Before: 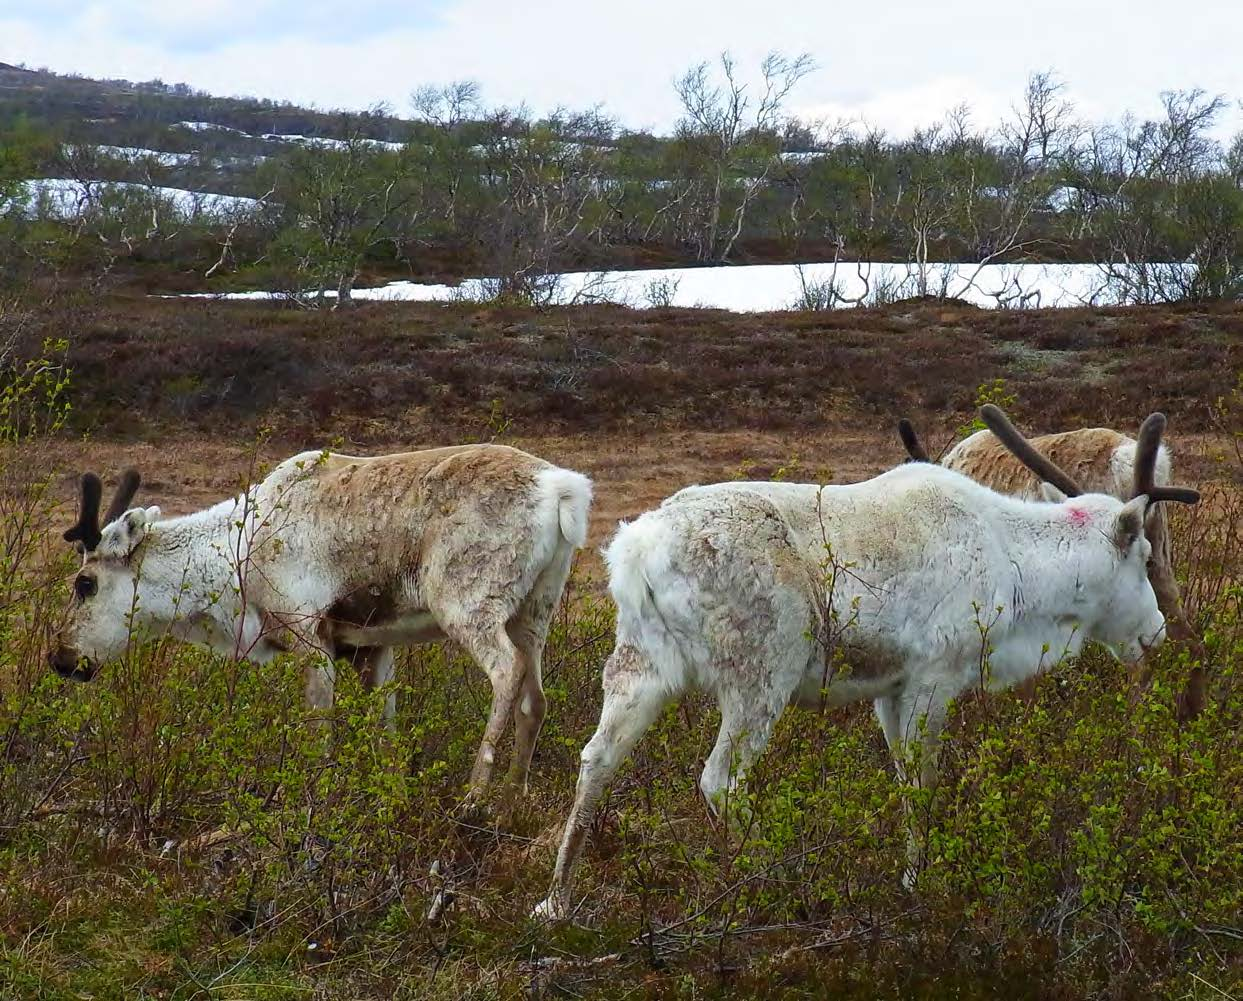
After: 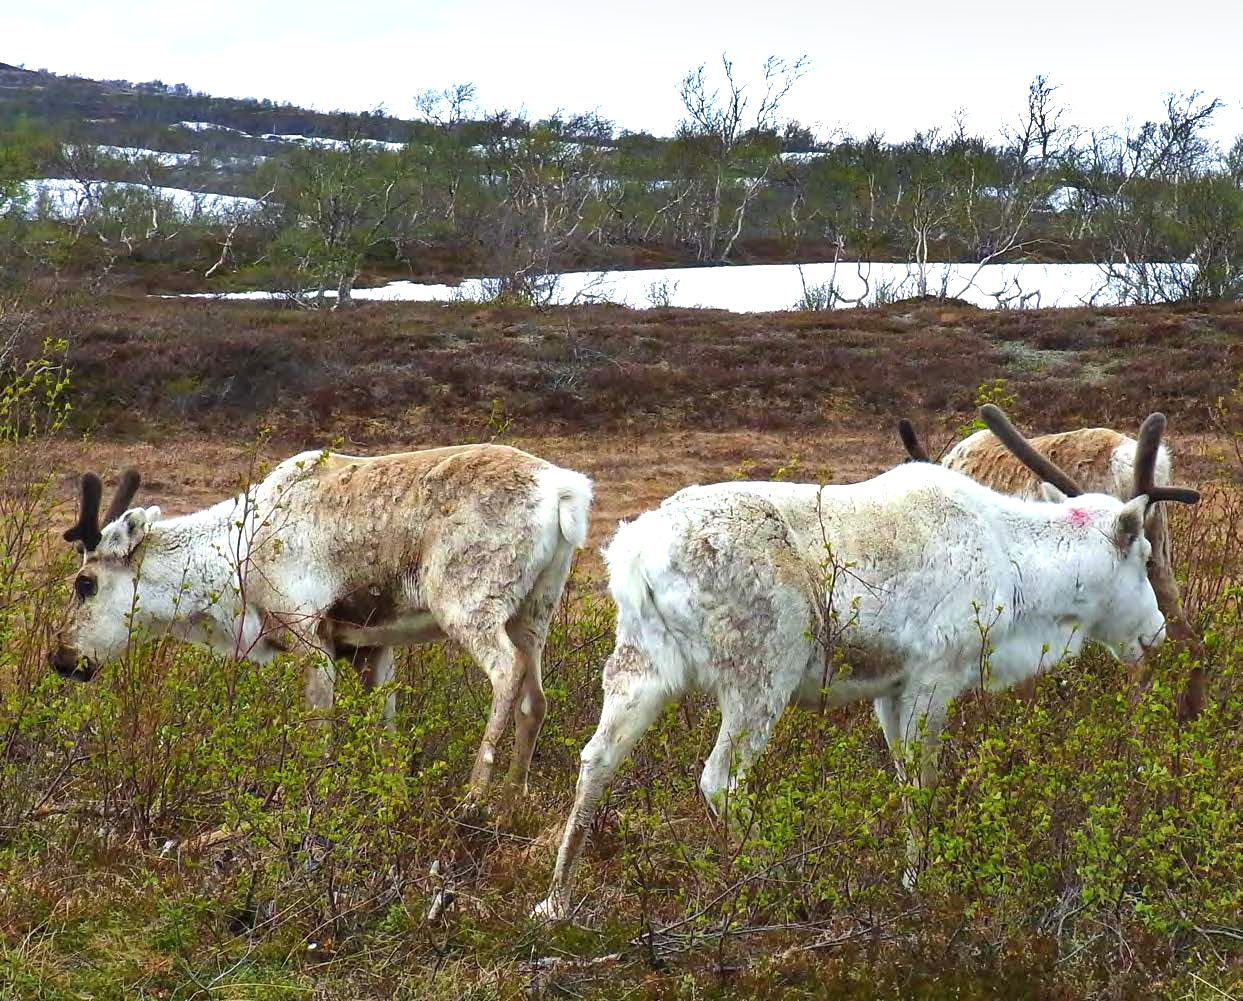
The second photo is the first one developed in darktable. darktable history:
shadows and highlights: soften with gaussian
exposure: black level correction 0, exposure 0.7 EV, compensate exposure bias true, compensate highlight preservation false
